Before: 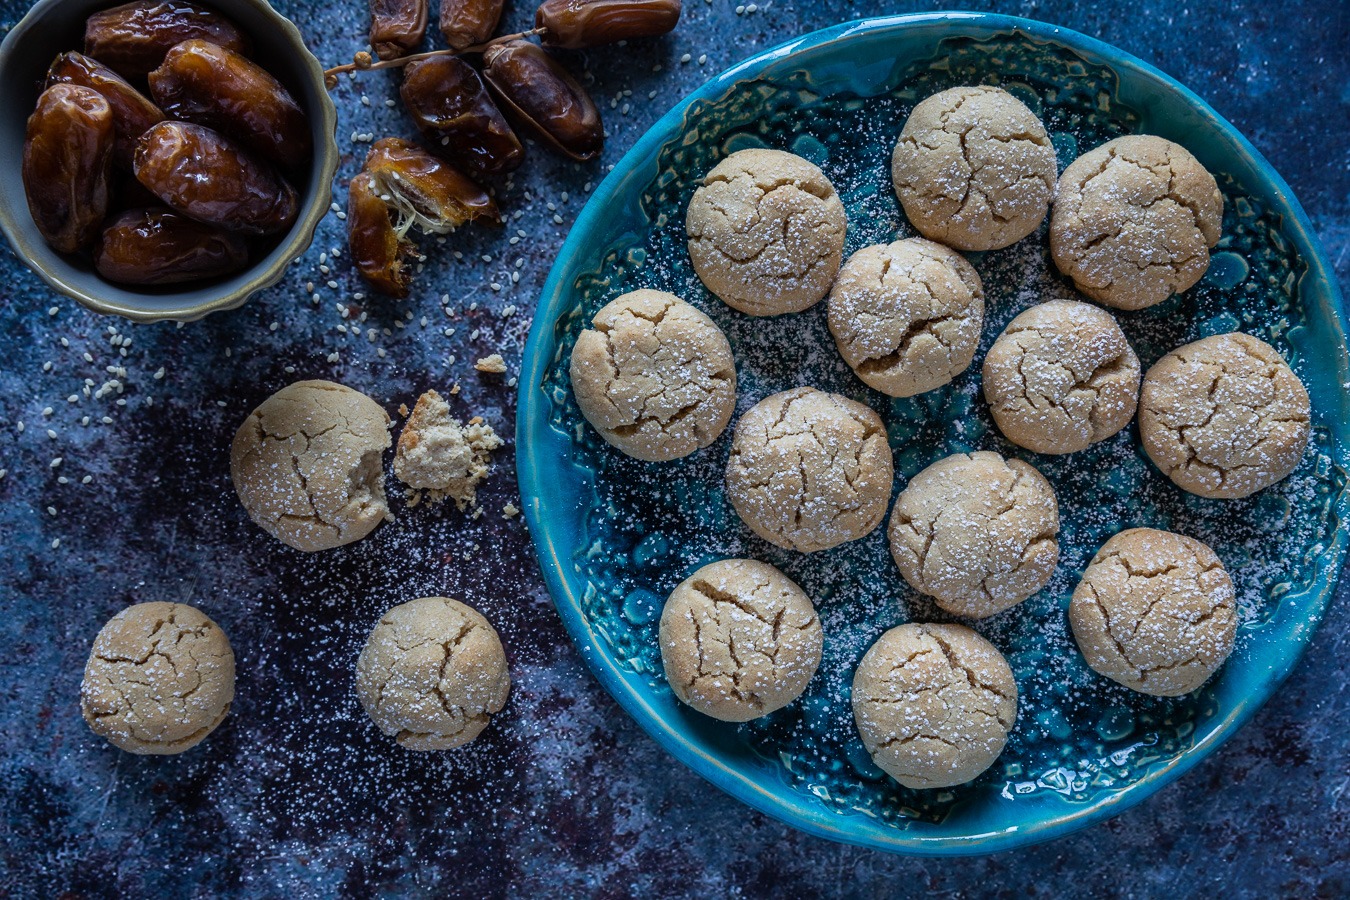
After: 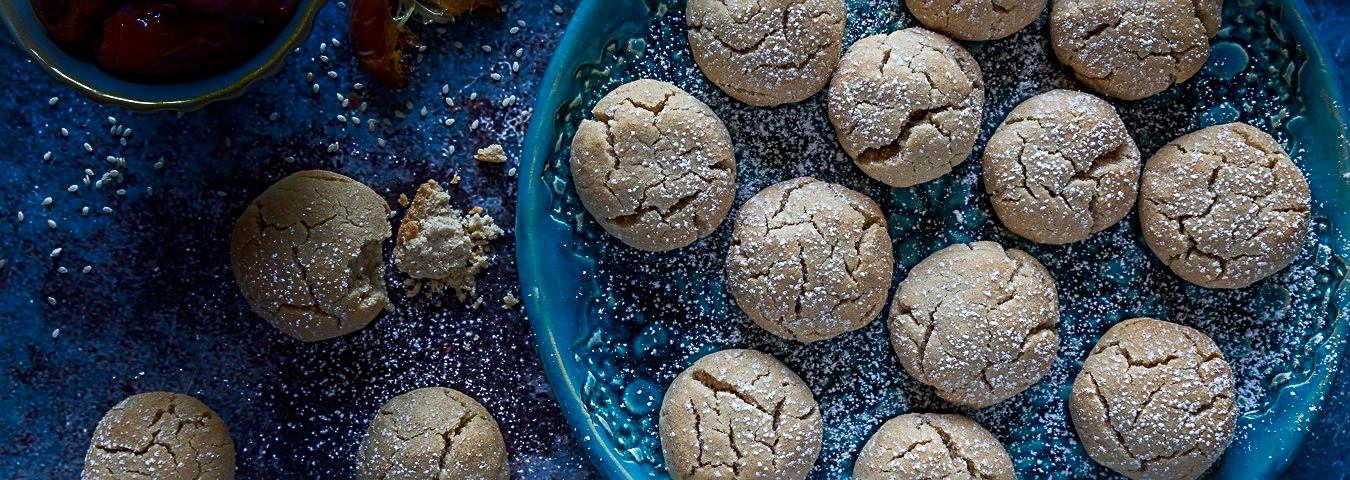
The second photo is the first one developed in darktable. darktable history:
sharpen: radius 3.129
shadows and highlights: shadows -89.26, highlights 91.82, soften with gaussian
crop and rotate: top 23.408%, bottom 23.248%
